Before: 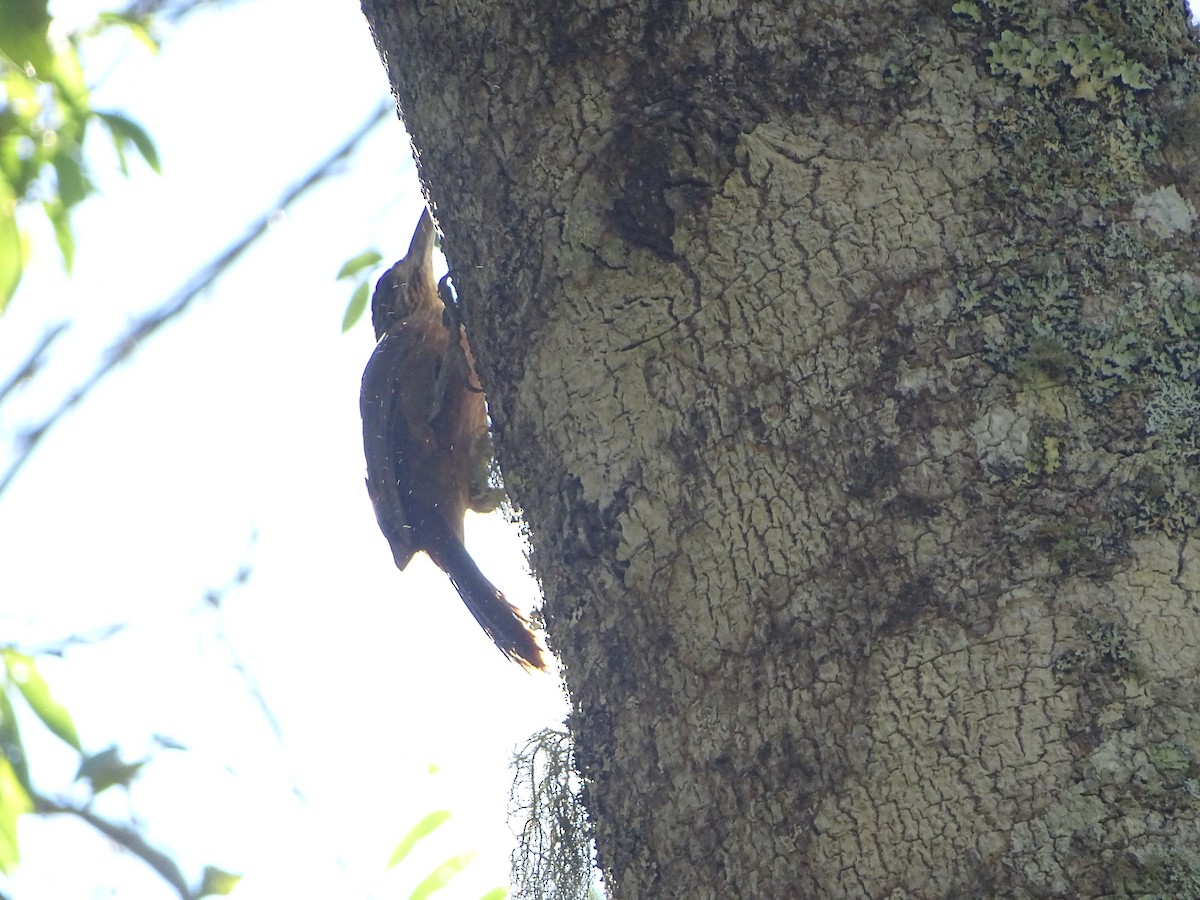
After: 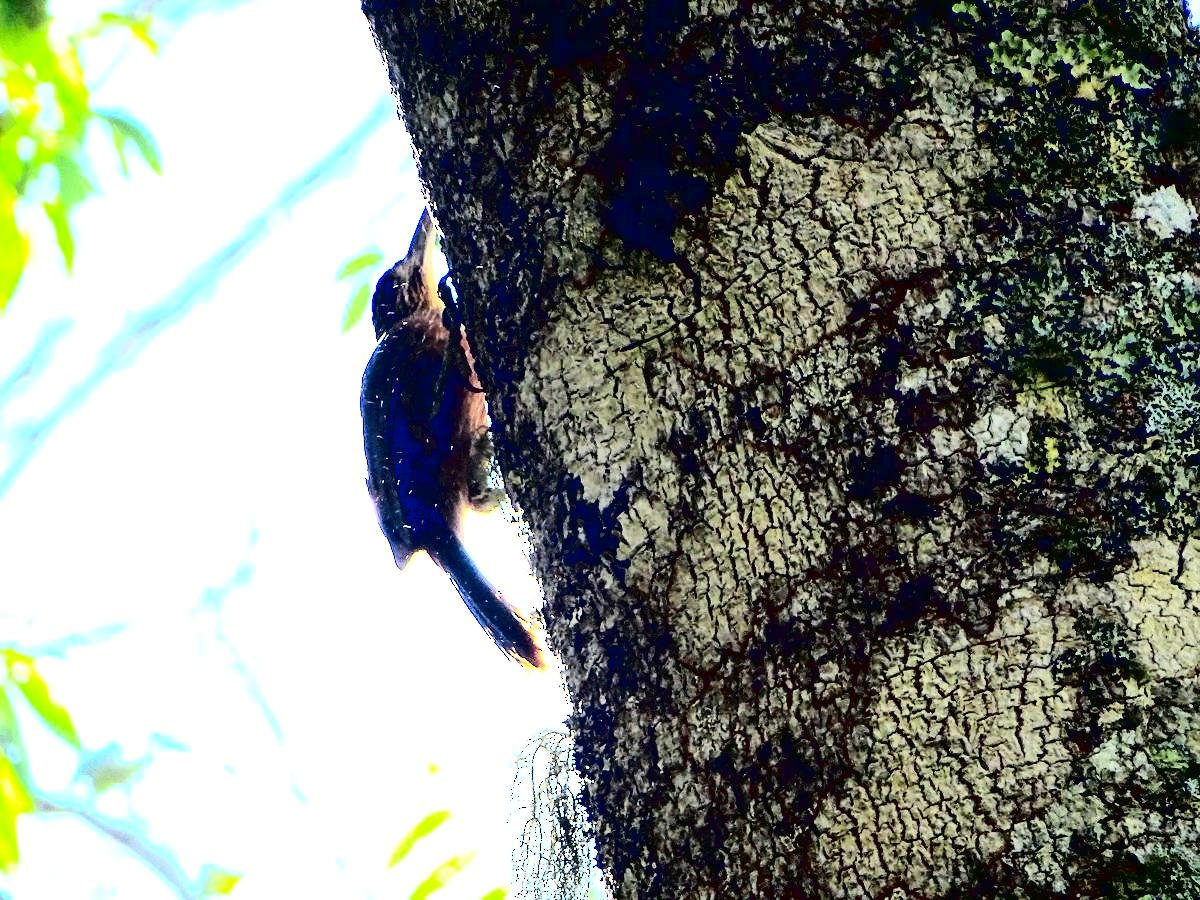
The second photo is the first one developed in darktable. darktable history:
base curve: curves: ch0 [(0, 0) (0.028, 0.03) (0.121, 0.232) (0.46, 0.748) (0.859, 0.968) (1, 1)], preserve colors average RGB
tone curve: curves: ch0 [(0, 0.015) (0.037, 0.032) (0.131, 0.113) (0.275, 0.26) (0.497, 0.505) (0.617, 0.643) (0.704, 0.735) (0.813, 0.842) (0.911, 0.931) (0.997, 1)]; ch1 [(0, 0) (0.301, 0.3) (0.444, 0.438) (0.493, 0.494) (0.501, 0.5) (0.534, 0.543) (0.582, 0.605) (0.658, 0.687) (0.746, 0.79) (1, 1)]; ch2 [(0, 0) (0.246, 0.234) (0.36, 0.356) (0.415, 0.426) (0.476, 0.492) (0.502, 0.499) (0.525, 0.517) (0.533, 0.534) (0.586, 0.598) (0.634, 0.643) (0.706, 0.717) (0.853, 0.83) (1, 0.951)], color space Lab, linked channels, preserve colors none
contrast brightness saturation: contrast 0.753, brightness -0.995, saturation 0.981
